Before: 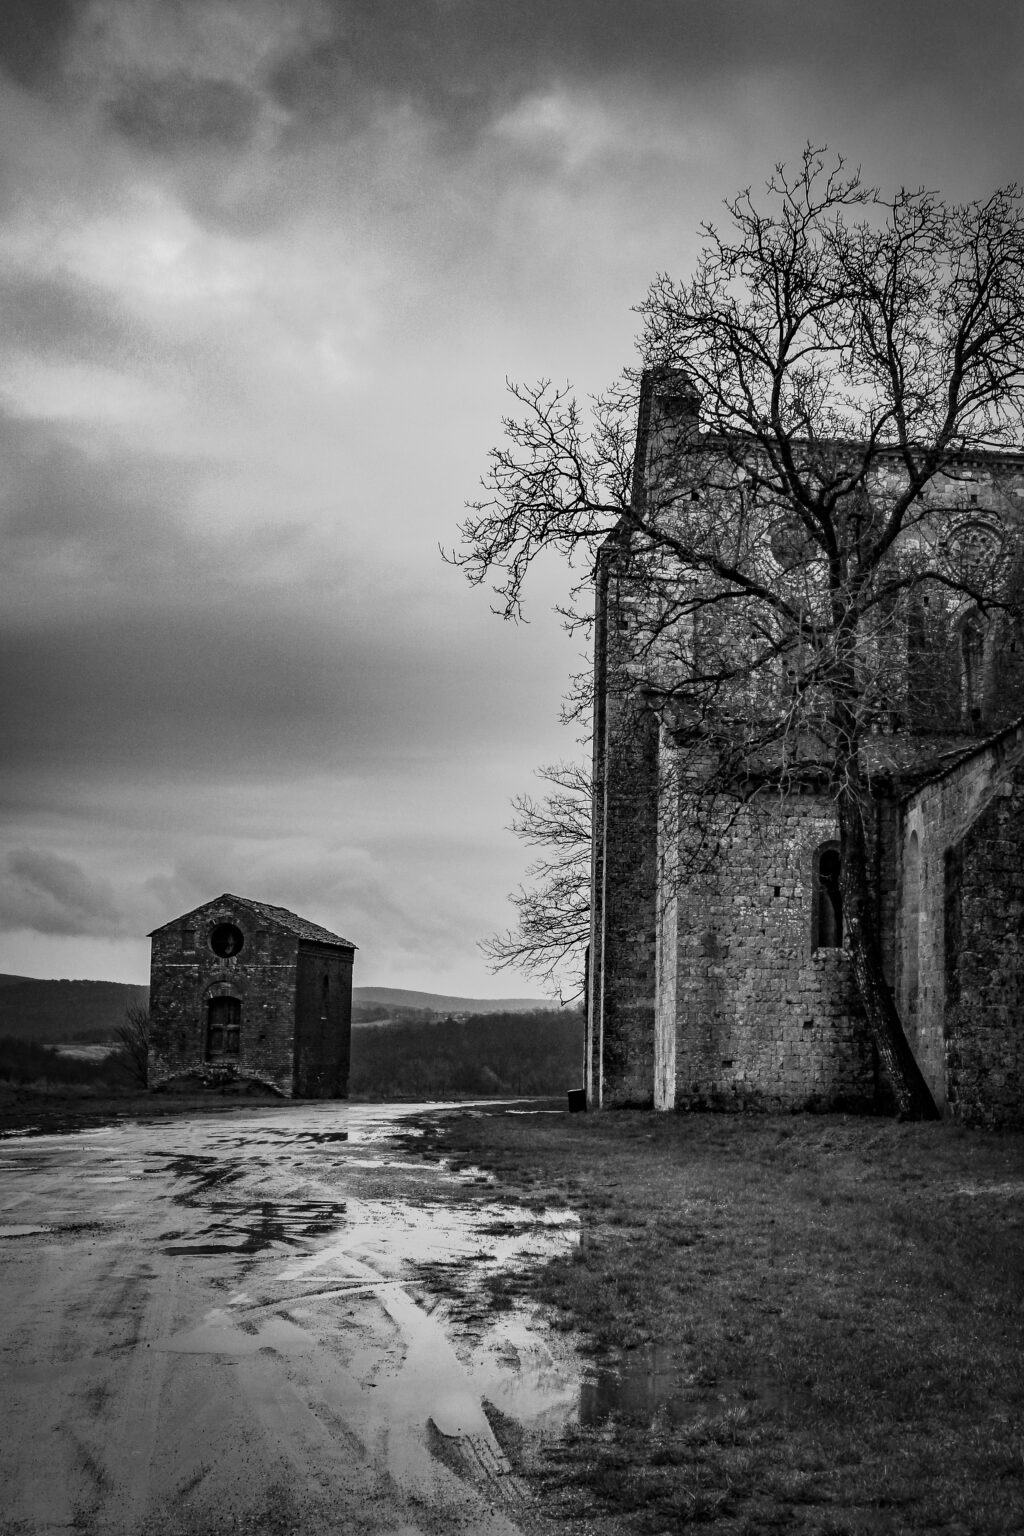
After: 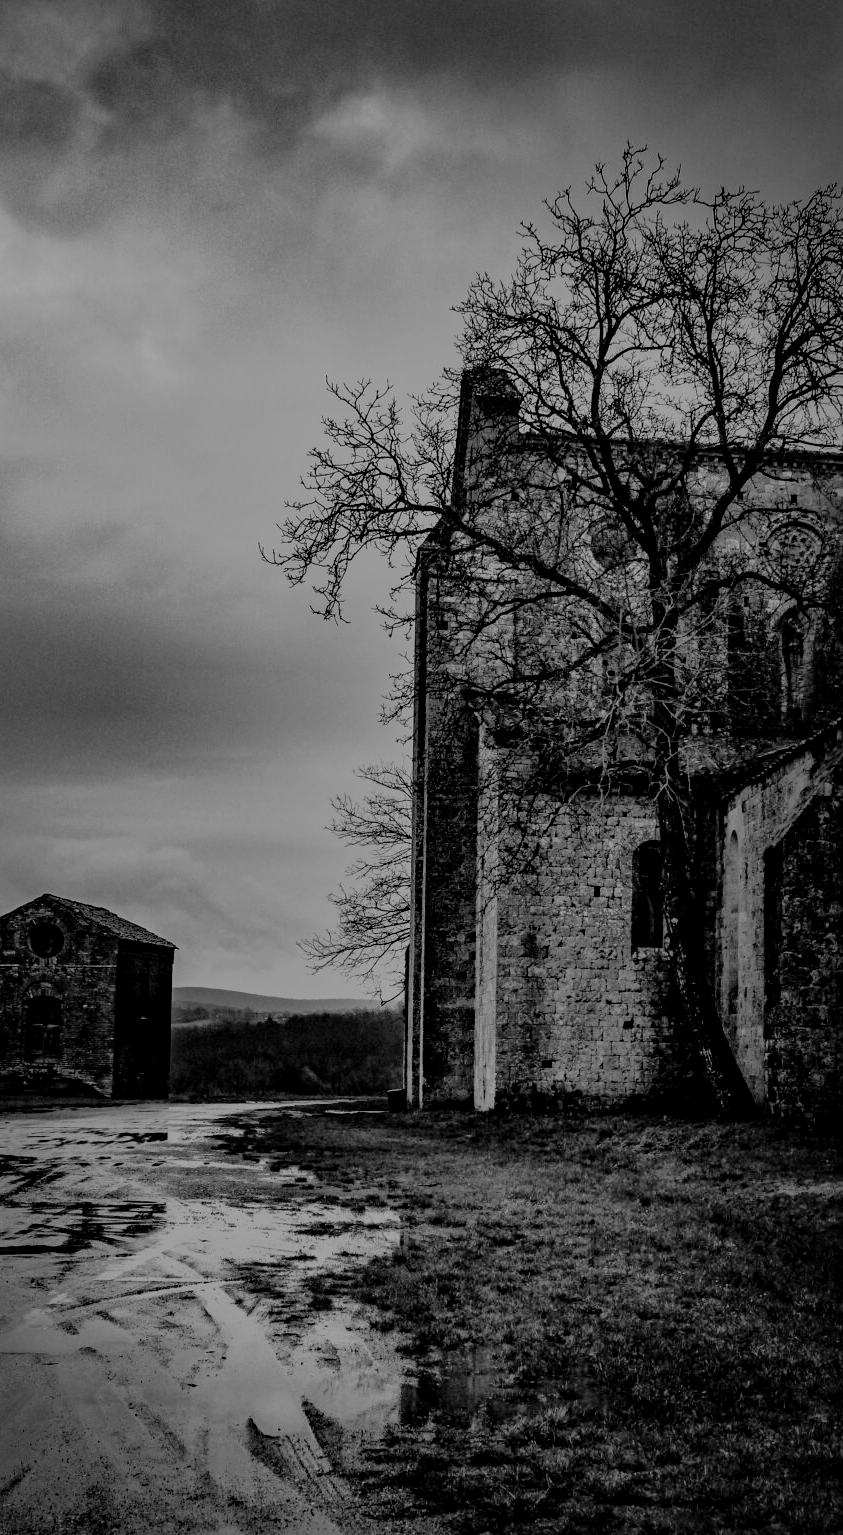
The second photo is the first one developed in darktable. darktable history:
color balance rgb: linear chroma grading › global chroma 15%, perceptual saturation grading › global saturation 30%
haze removal: compatibility mode true, adaptive false
crop: left 17.582%, bottom 0.031%
local contrast: mode bilateral grid, contrast 20, coarseness 50, detail 120%, midtone range 0.2
filmic rgb: middle gray luminance 30%, black relative exposure -9 EV, white relative exposure 7 EV, threshold 6 EV, target black luminance 0%, hardness 2.94, latitude 2.04%, contrast 0.963, highlights saturation mix 5%, shadows ↔ highlights balance 12.16%, add noise in highlights 0, preserve chrominance no, color science v3 (2019), use custom middle-gray values true, iterations of high-quality reconstruction 0, contrast in highlights soft, enable highlight reconstruction true
shadows and highlights: on, module defaults
